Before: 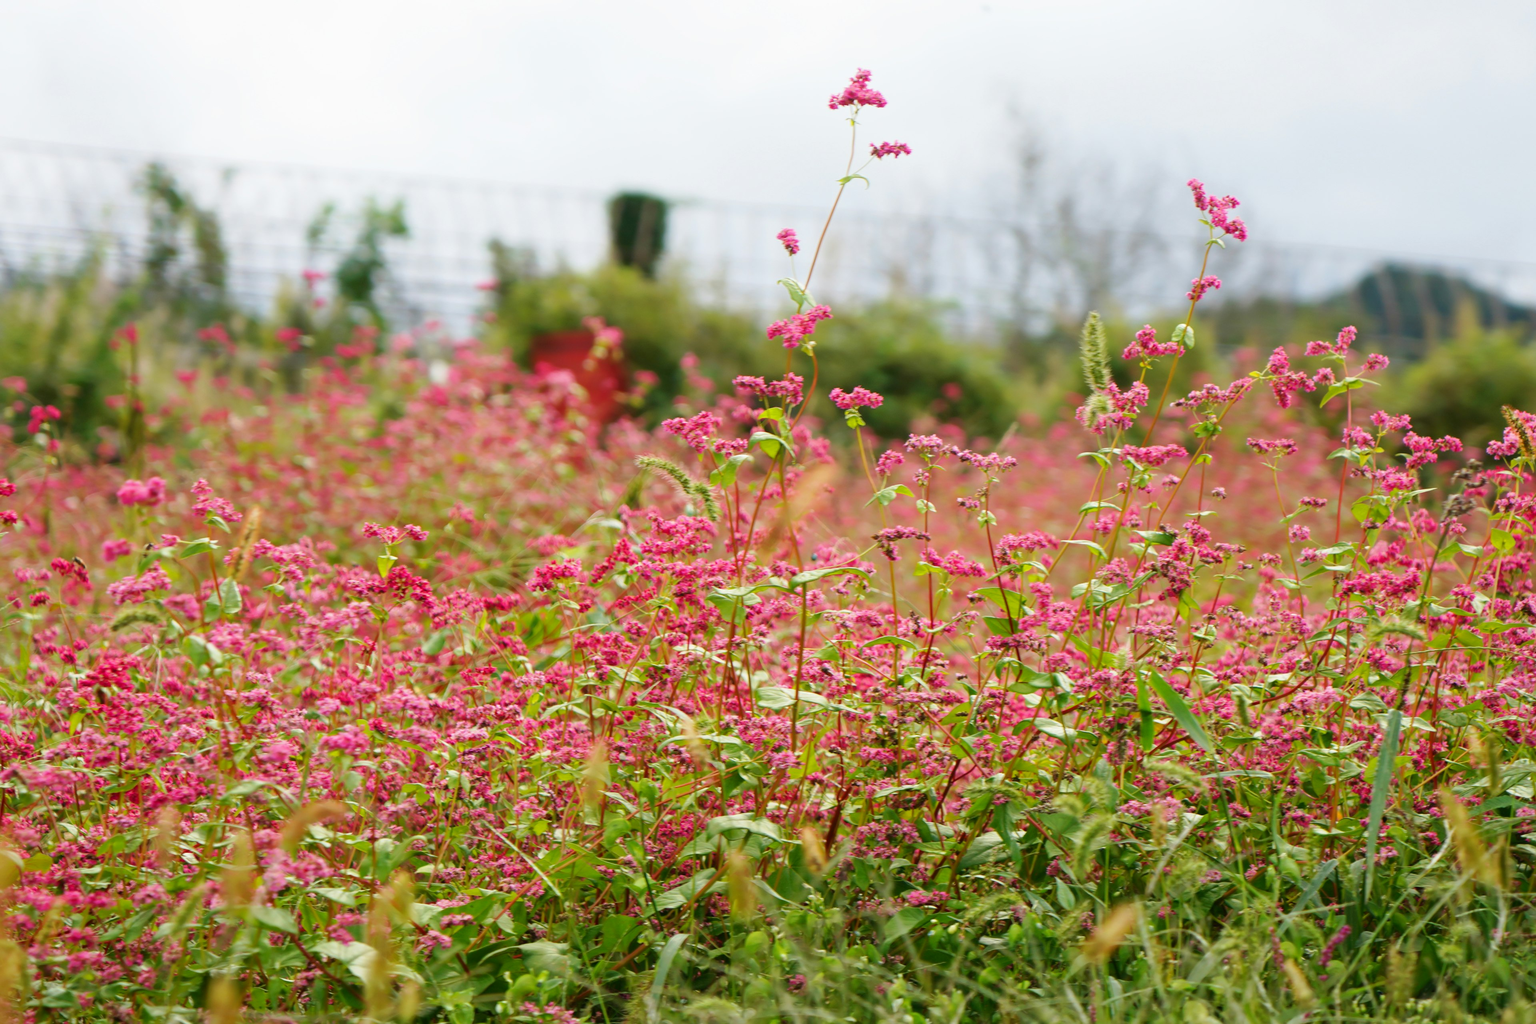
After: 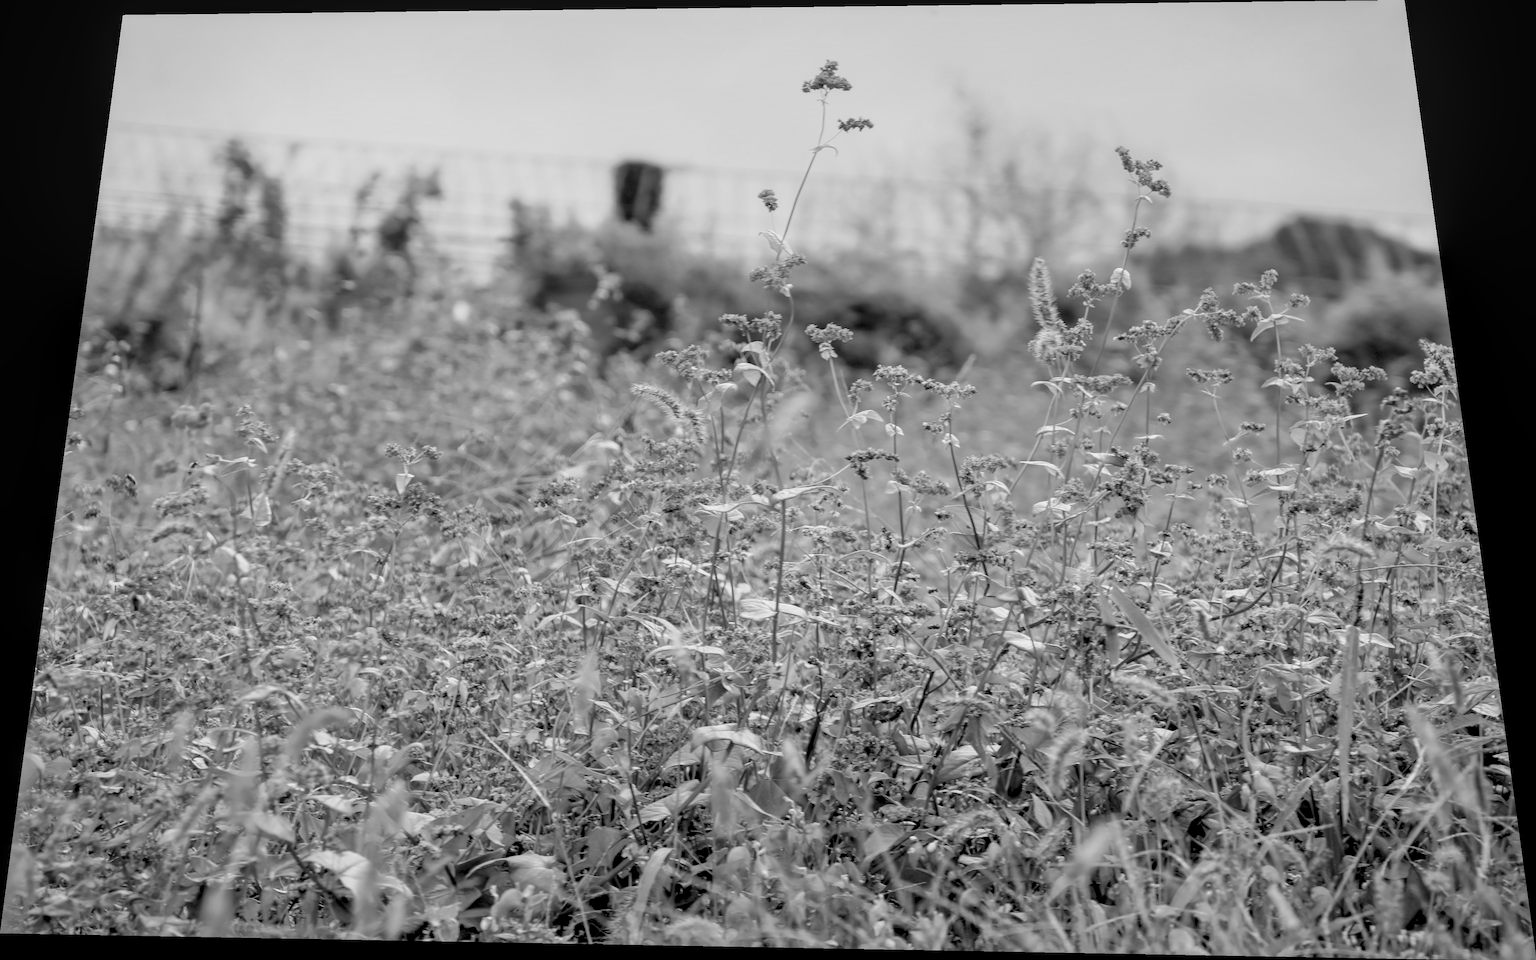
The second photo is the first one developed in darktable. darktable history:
white balance: red 1.029, blue 0.92
tone equalizer: on, module defaults
sharpen: radius 1
rgb levels: preserve colors sum RGB, levels [[0.038, 0.433, 0.934], [0, 0.5, 1], [0, 0.5, 1]]
rotate and perspective: rotation 0.128°, lens shift (vertical) -0.181, lens shift (horizontal) -0.044, shear 0.001, automatic cropping off
local contrast: detail 130%
monochrome: on, module defaults
vignetting: fall-off start 100%, brightness -0.282, width/height ratio 1.31
